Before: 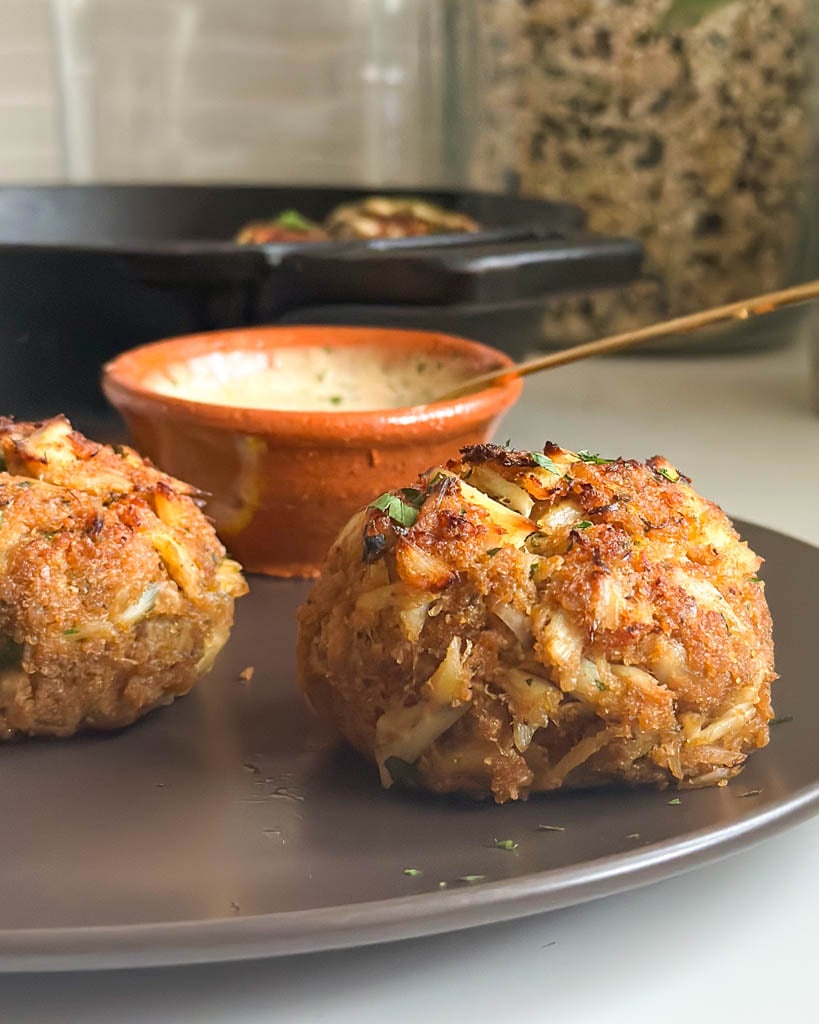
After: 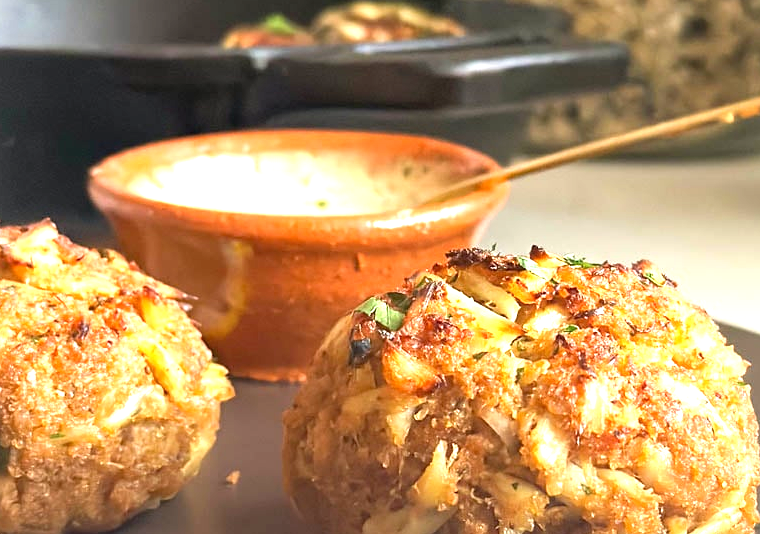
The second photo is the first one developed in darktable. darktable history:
crop: left 1.744%, top 19.225%, right 5.069%, bottom 28.357%
exposure: black level correction 0.001, exposure 1.05 EV, compensate exposure bias true, compensate highlight preservation false
